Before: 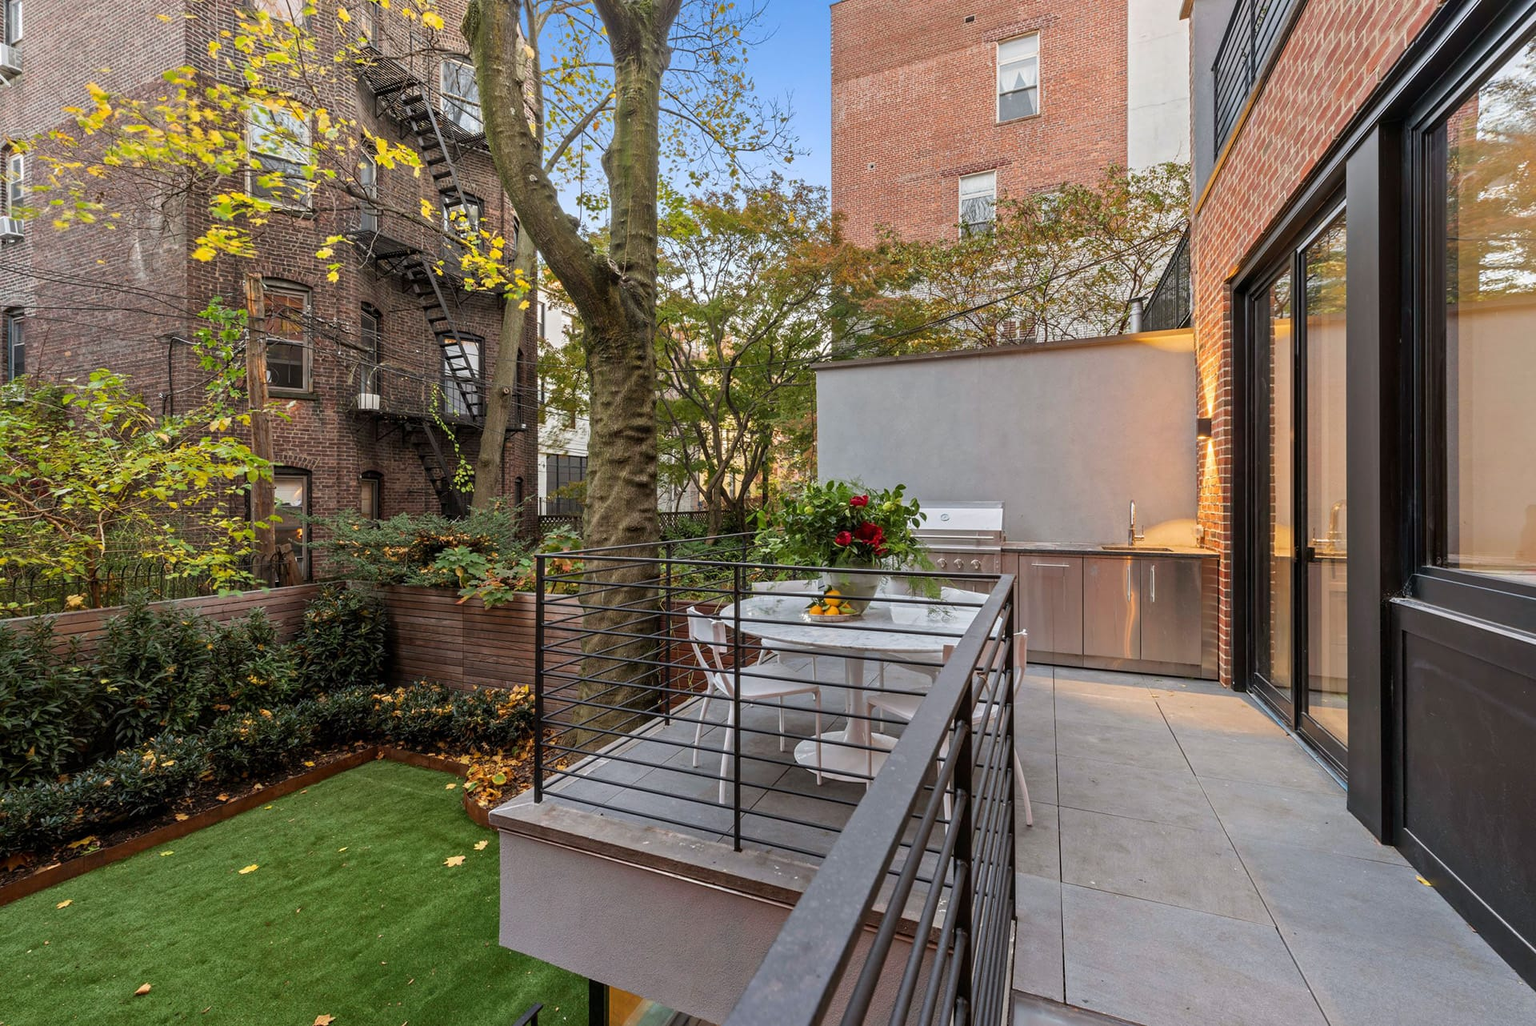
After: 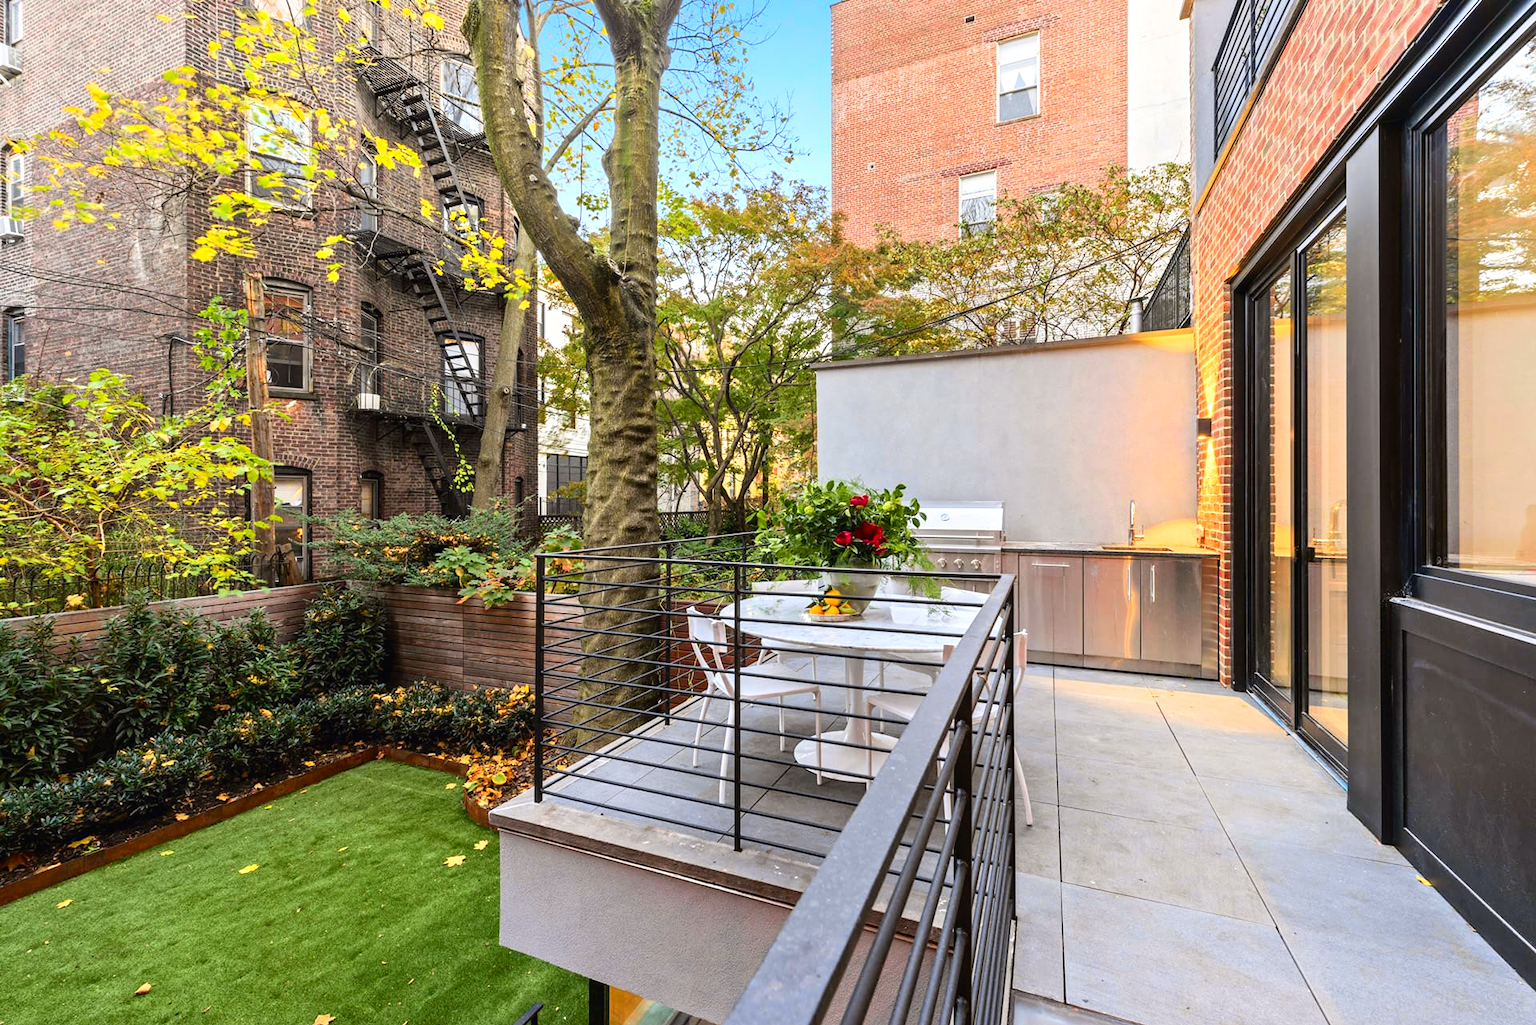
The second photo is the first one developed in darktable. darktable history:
exposure: exposure 0.722 EV, compensate highlight preservation false
tone curve: curves: ch0 [(0, 0.011) (0.139, 0.106) (0.295, 0.271) (0.499, 0.523) (0.739, 0.782) (0.857, 0.879) (1, 0.967)]; ch1 [(0, 0) (0.272, 0.249) (0.388, 0.385) (0.469, 0.456) (0.495, 0.497) (0.524, 0.518) (0.602, 0.623) (0.725, 0.779) (1, 1)]; ch2 [(0, 0) (0.125, 0.089) (0.353, 0.329) (0.443, 0.408) (0.502, 0.499) (0.548, 0.549) (0.608, 0.635) (1, 1)], color space Lab, independent channels, preserve colors none
